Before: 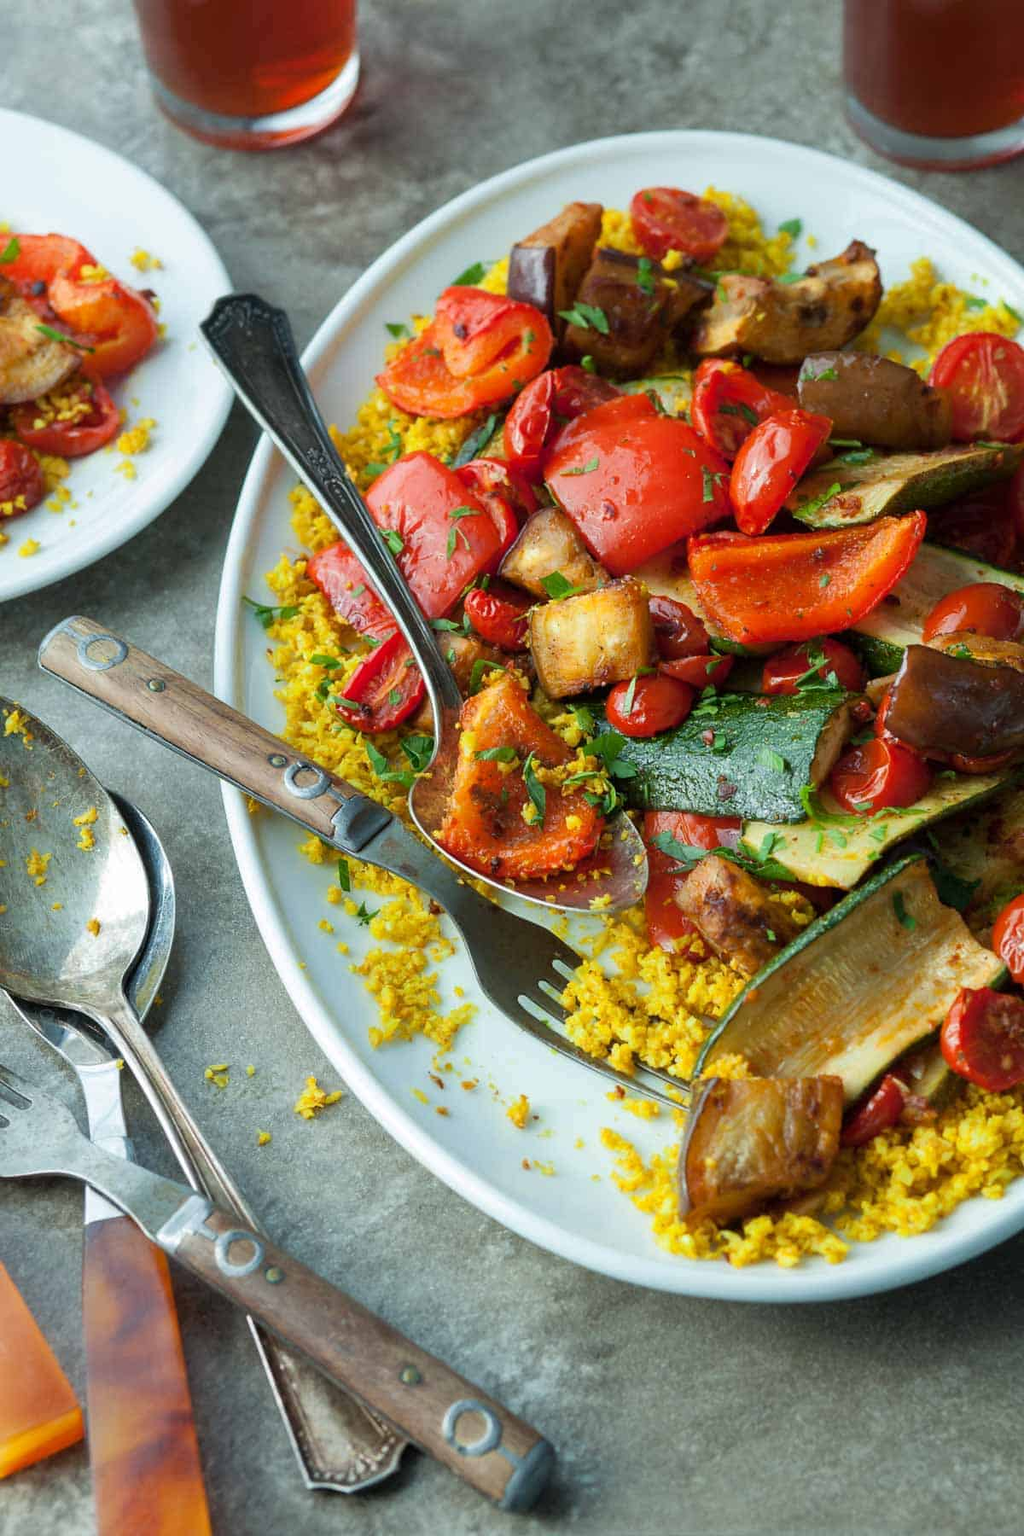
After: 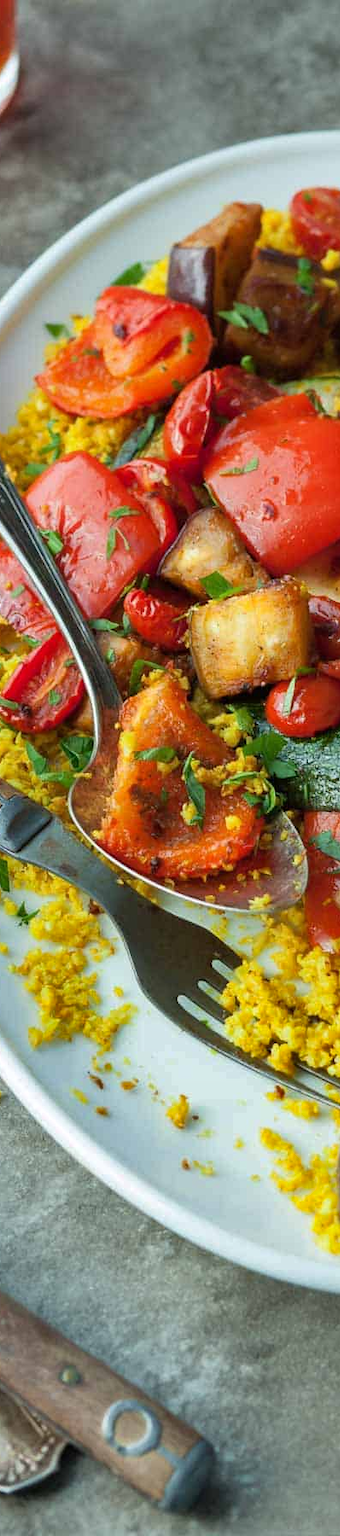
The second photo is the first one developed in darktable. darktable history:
crop: left 33.263%, right 33.421%
shadows and highlights: shadows 59.71, soften with gaussian
